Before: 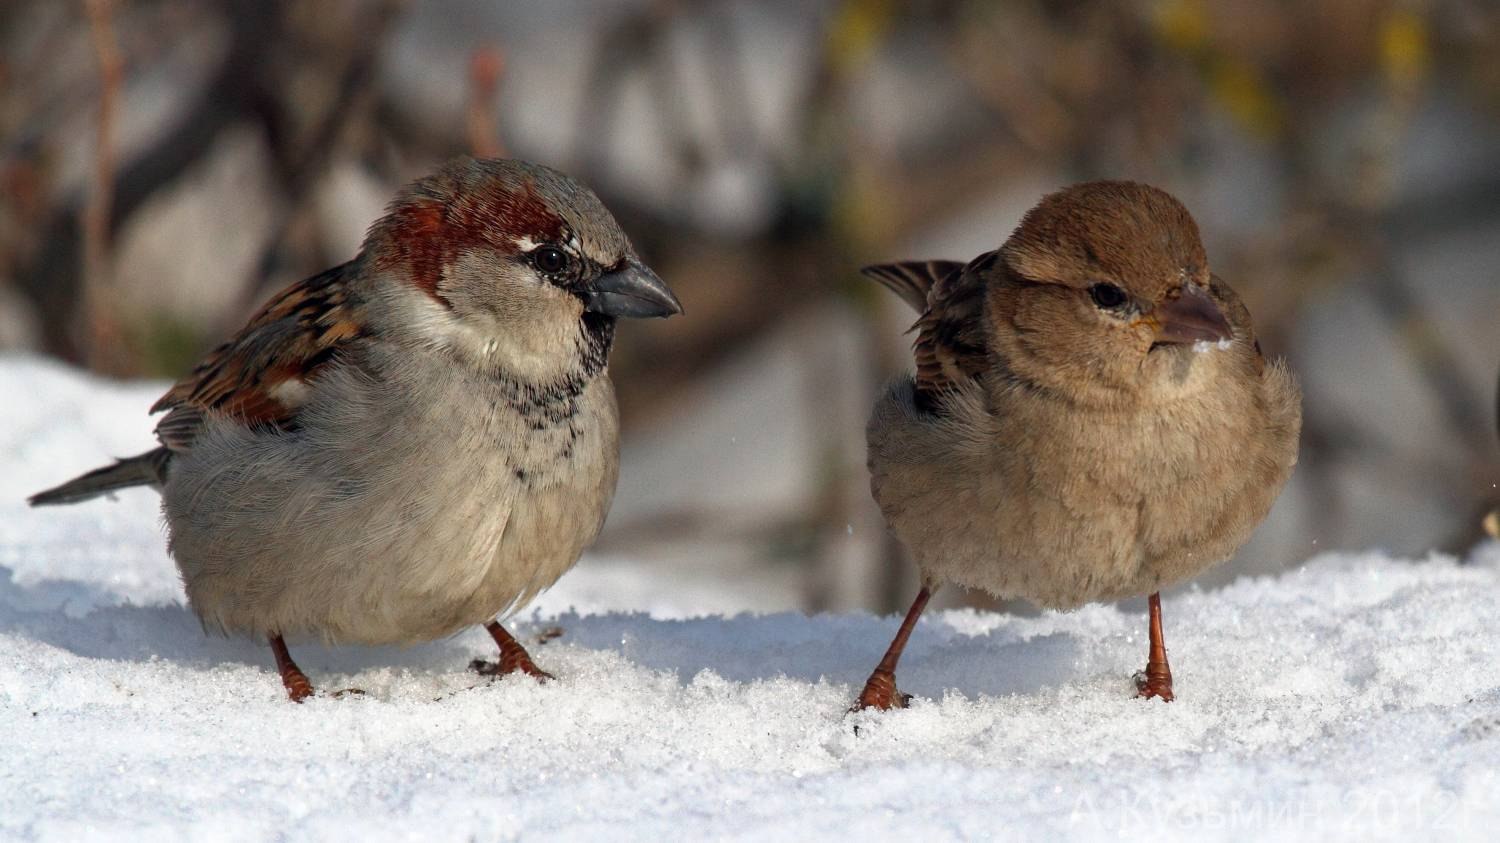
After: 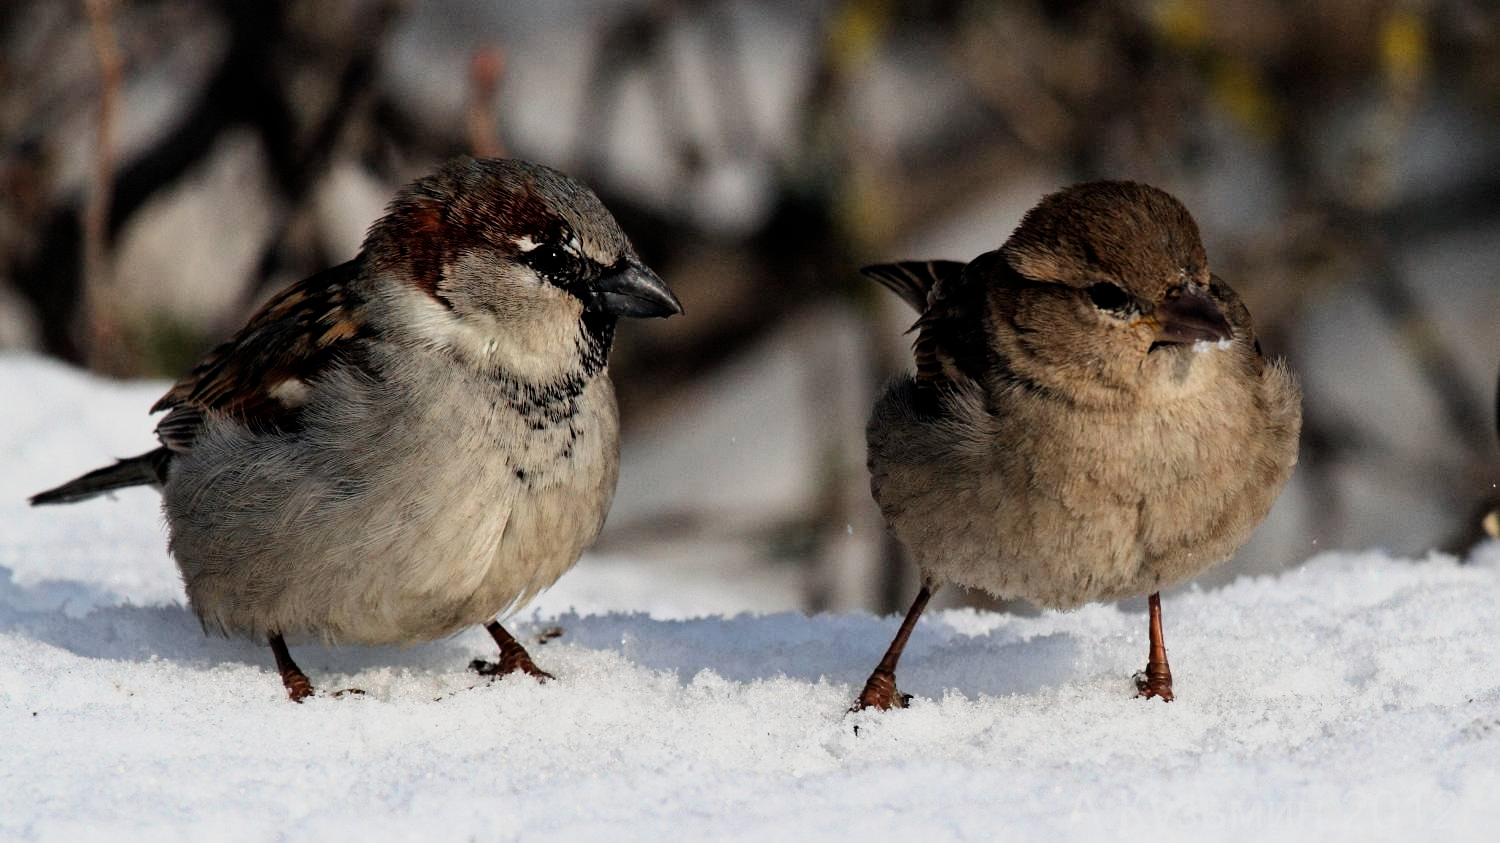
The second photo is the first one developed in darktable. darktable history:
filmic rgb: black relative exposure -5.06 EV, white relative exposure 3.98 EV, hardness 2.9, contrast 1.4, highlights saturation mix -28.5%
